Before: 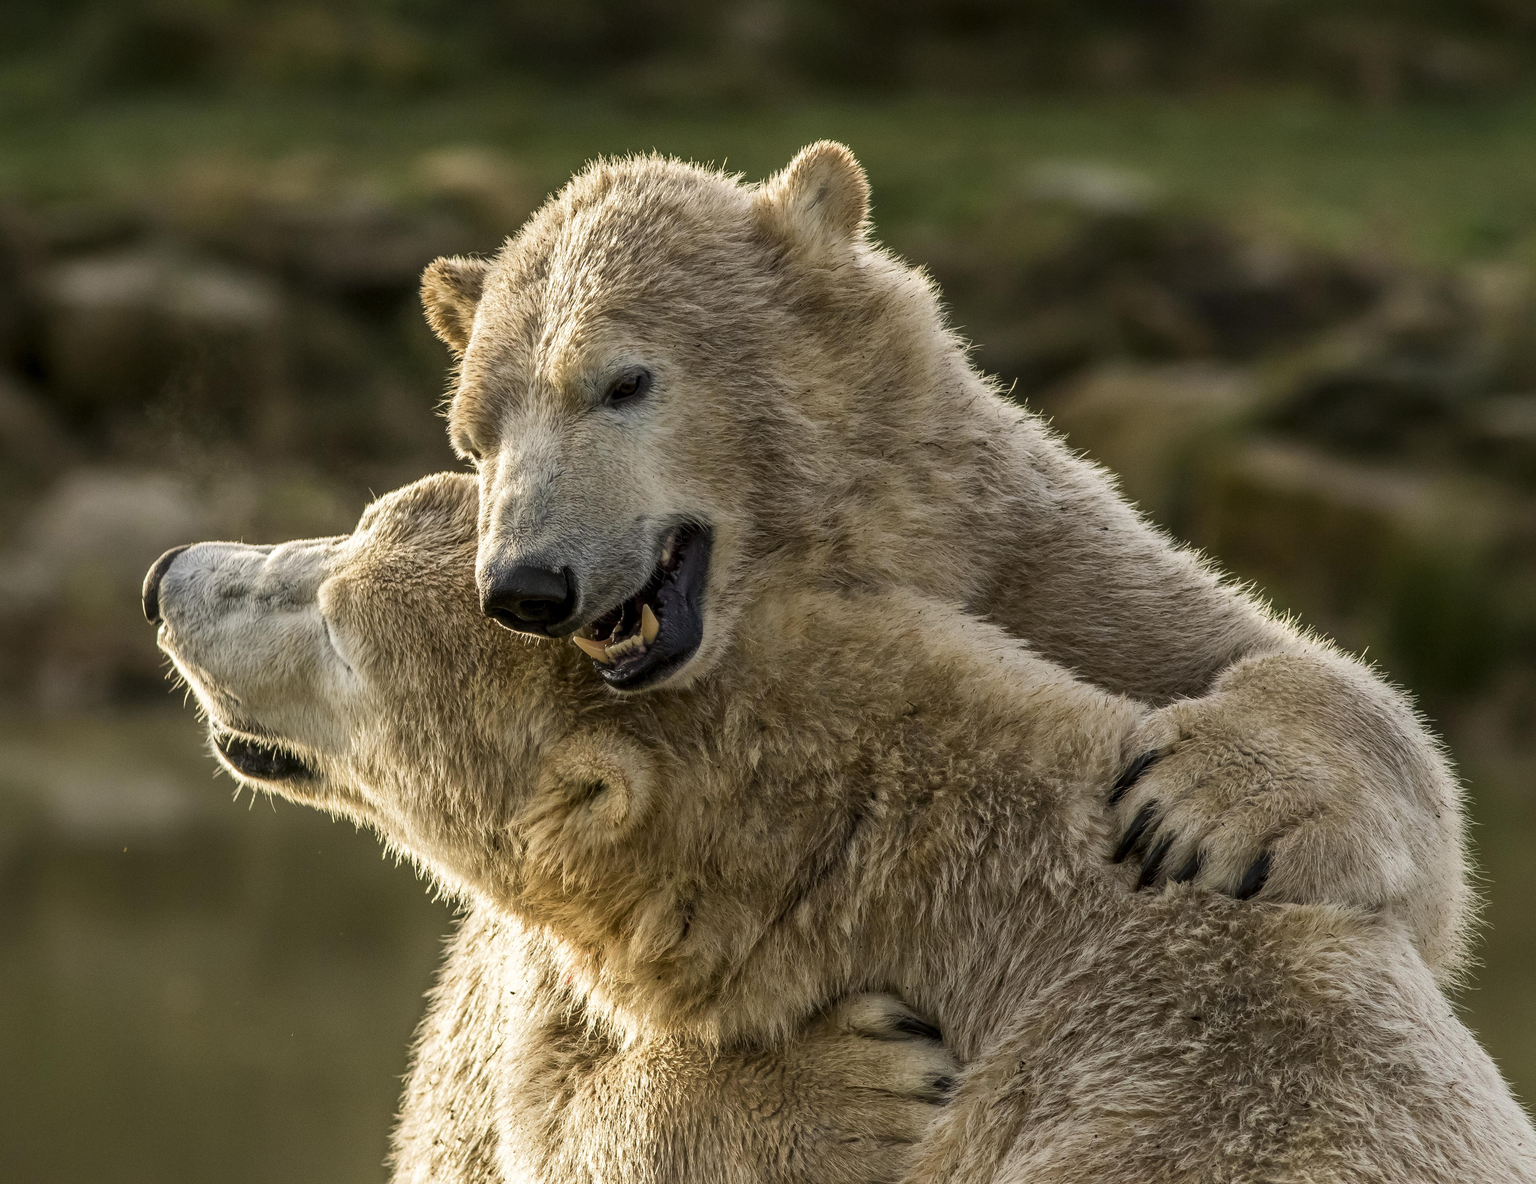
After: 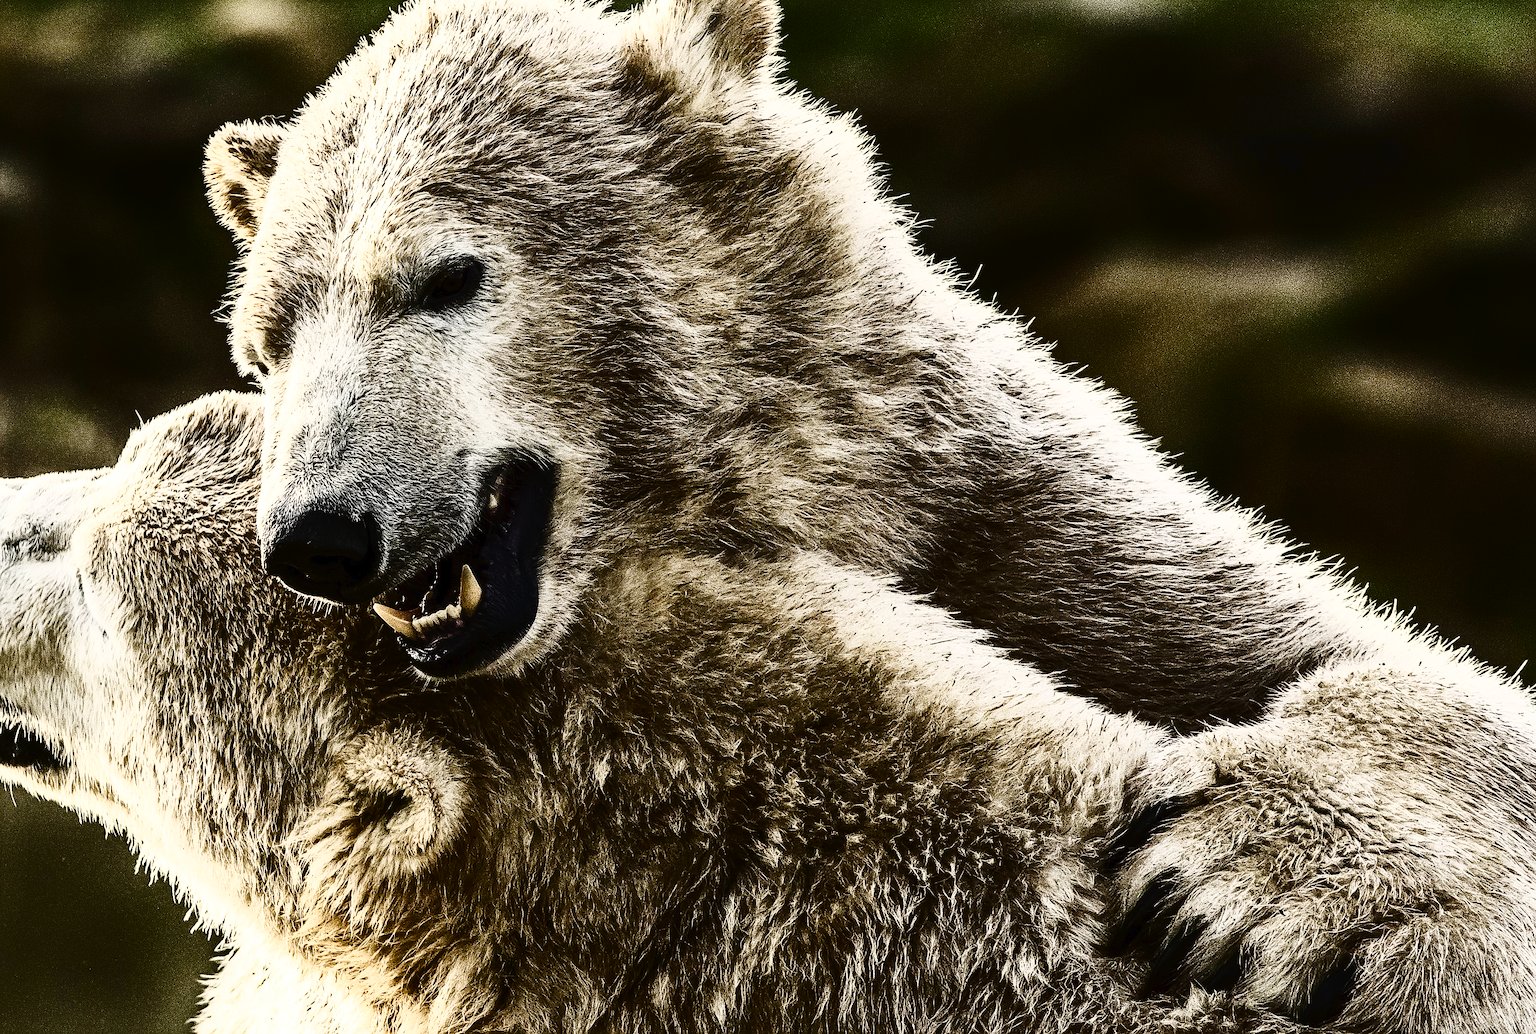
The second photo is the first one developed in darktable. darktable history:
crop and rotate: left 11.831%, top 11.346%, right 13.429%, bottom 13.899%
sharpen: on, module defaults
rotate and perspective: rotation 1.69°, lens shift (vertical) -0.023, lens shift (horizontal) -0.291, crop left 0.025, crop right 0.988, crop top 0.092, crop bottom 0.842
tone curve: curves: ch0 [(0, 0) (0.003, 0.016) (0.011, 0.019) (0.025, 0.023) (0.044, 0.029) (0.069, 0.042) (0.1, 0.068) (0.136, 0.101) (0.177, 0.143) (0.224, 0.21) (0.277, 0.289) (0.335, 0.379) (0.399, 0.476) (0.468, 0.569) (0.543, 0.654) (0.623, 0.75) (0.709, 0.822) (0.801, 0.893) (0.898, 0.946) (1, 1)], preserve colors none
contrast brightness saturation: contrast 0.93, brightness 0.2
